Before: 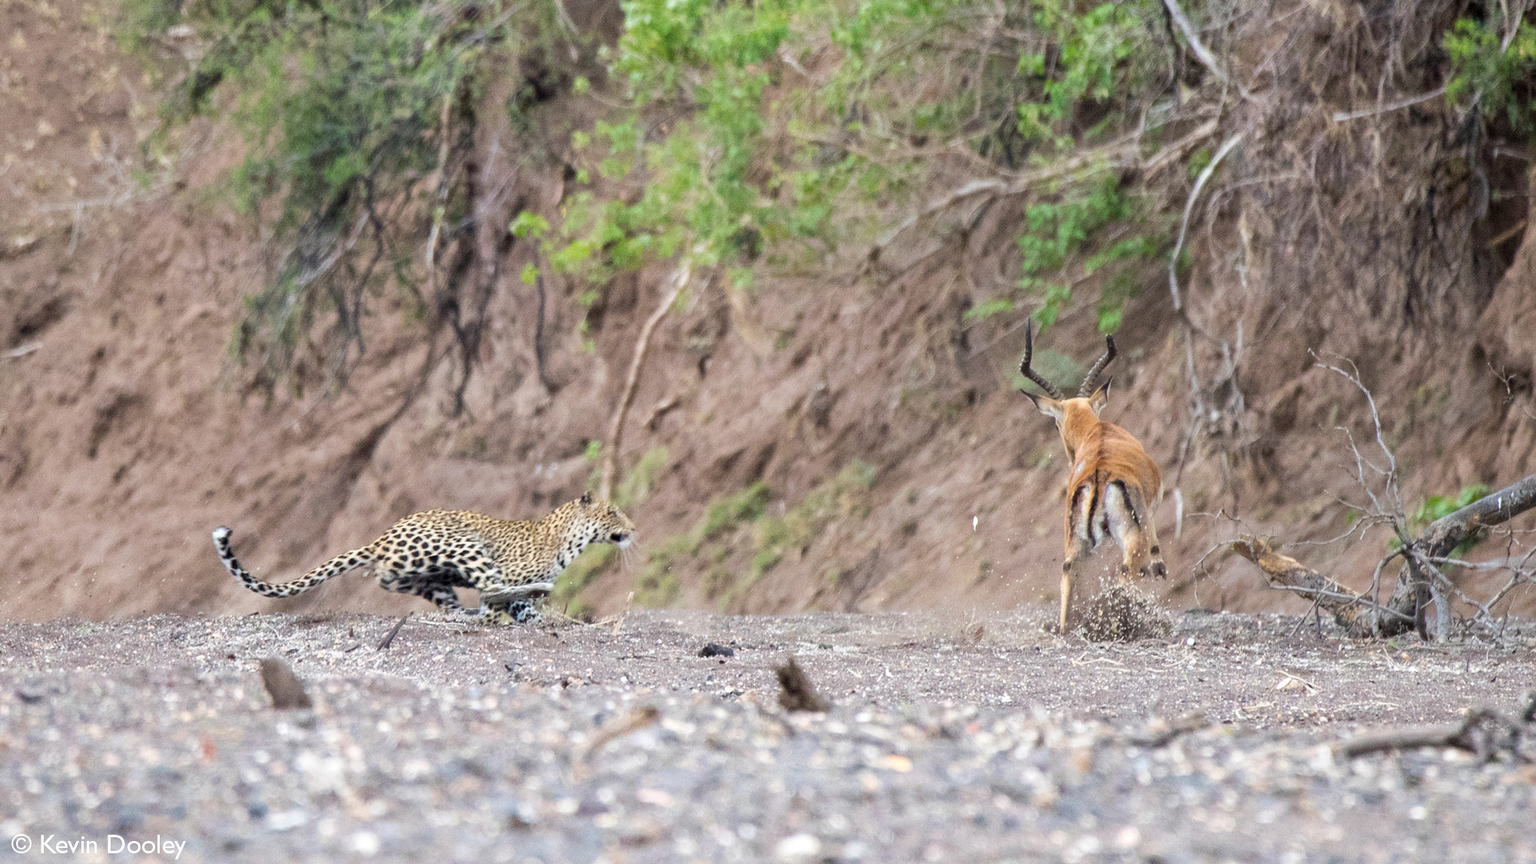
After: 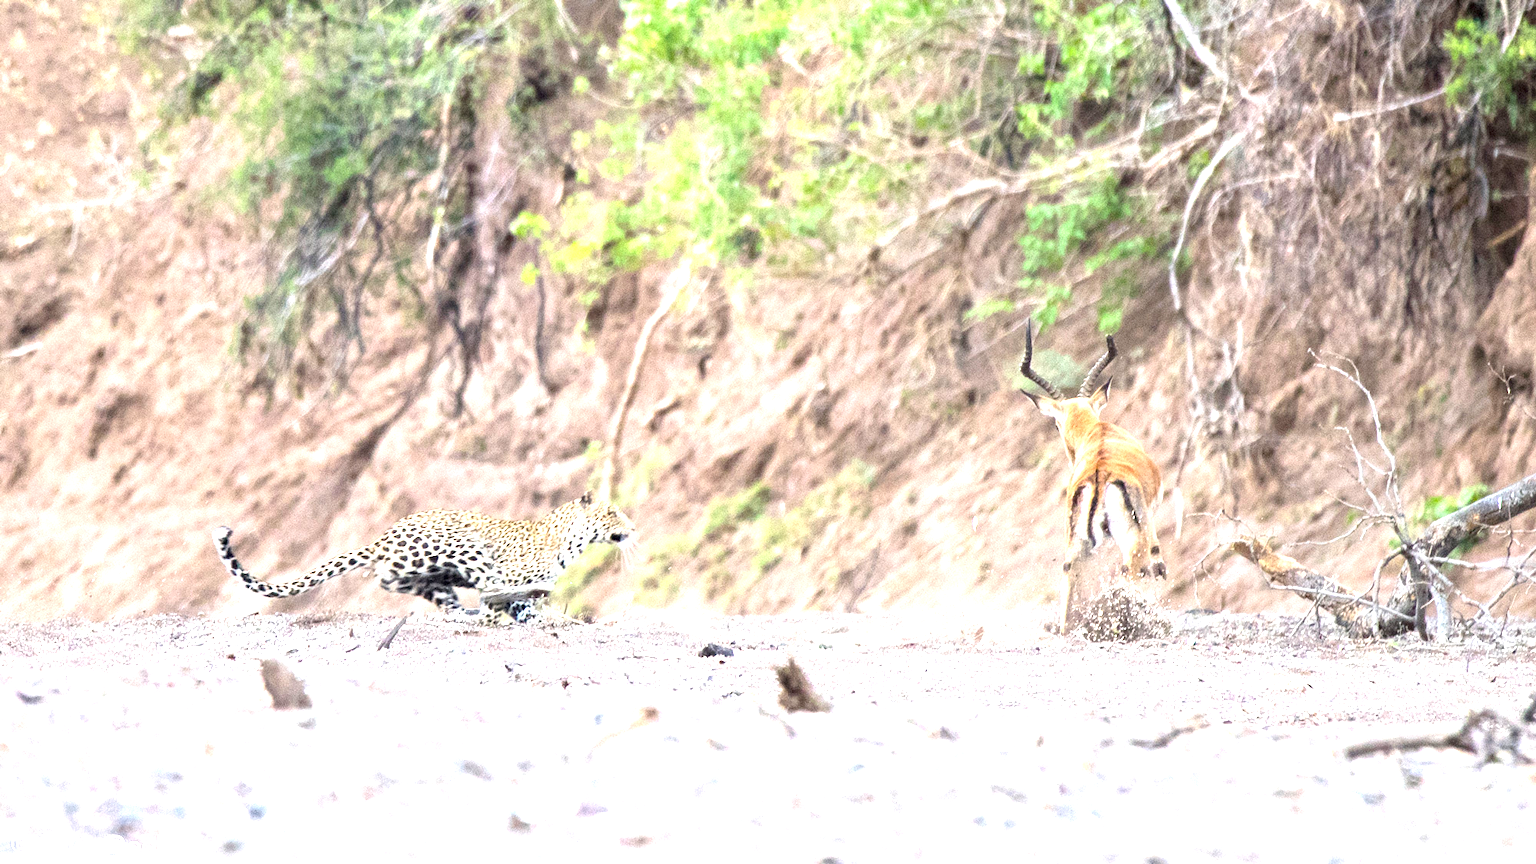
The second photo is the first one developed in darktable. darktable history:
exposure: black level correction 0, exposure 1.468 EV, compensate exposure bias true, compensate highlight preservation false
